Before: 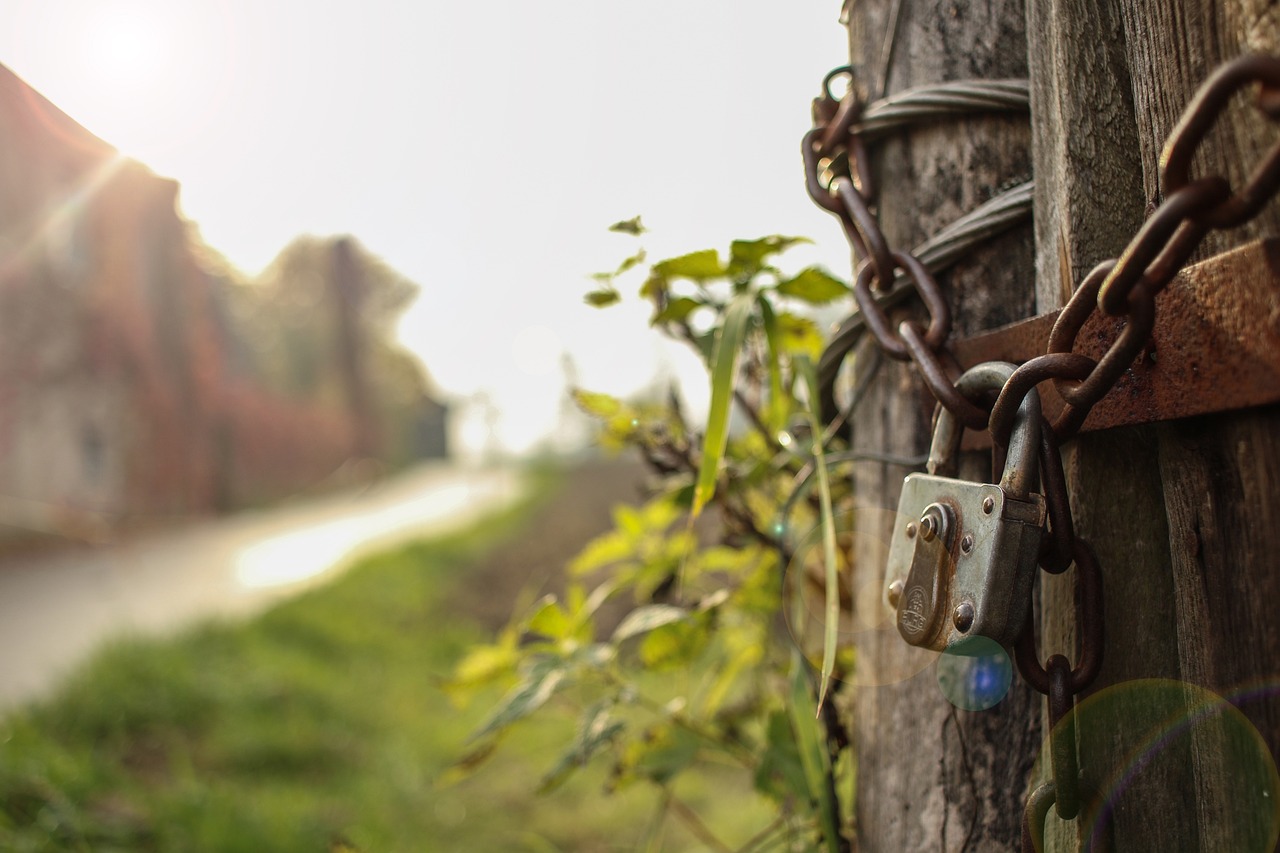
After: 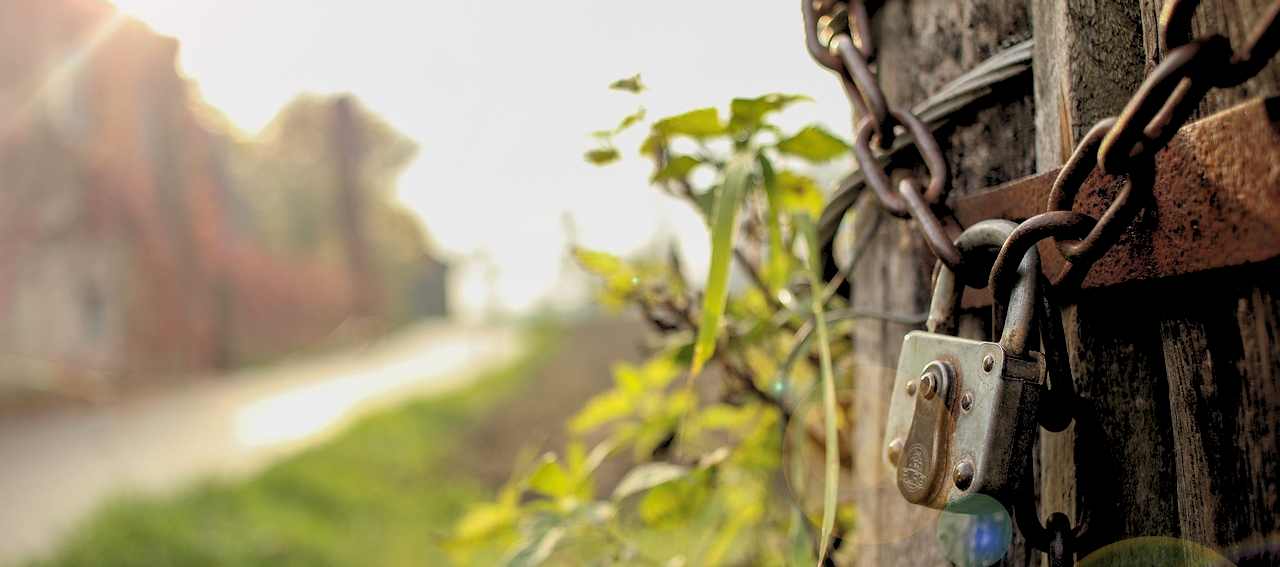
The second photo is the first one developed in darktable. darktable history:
exposure: exposure 0.207 EV, compensate highlight preservation false
rgb levels: preserve colors sum RGB, levels [[0.038, 0.433, 0.934], [0, 0.5, 1], [0, 0.5, 1]]
crop: top 16.727%, bottom 16.727%
contrast brightness saturation: contrast 0.05
